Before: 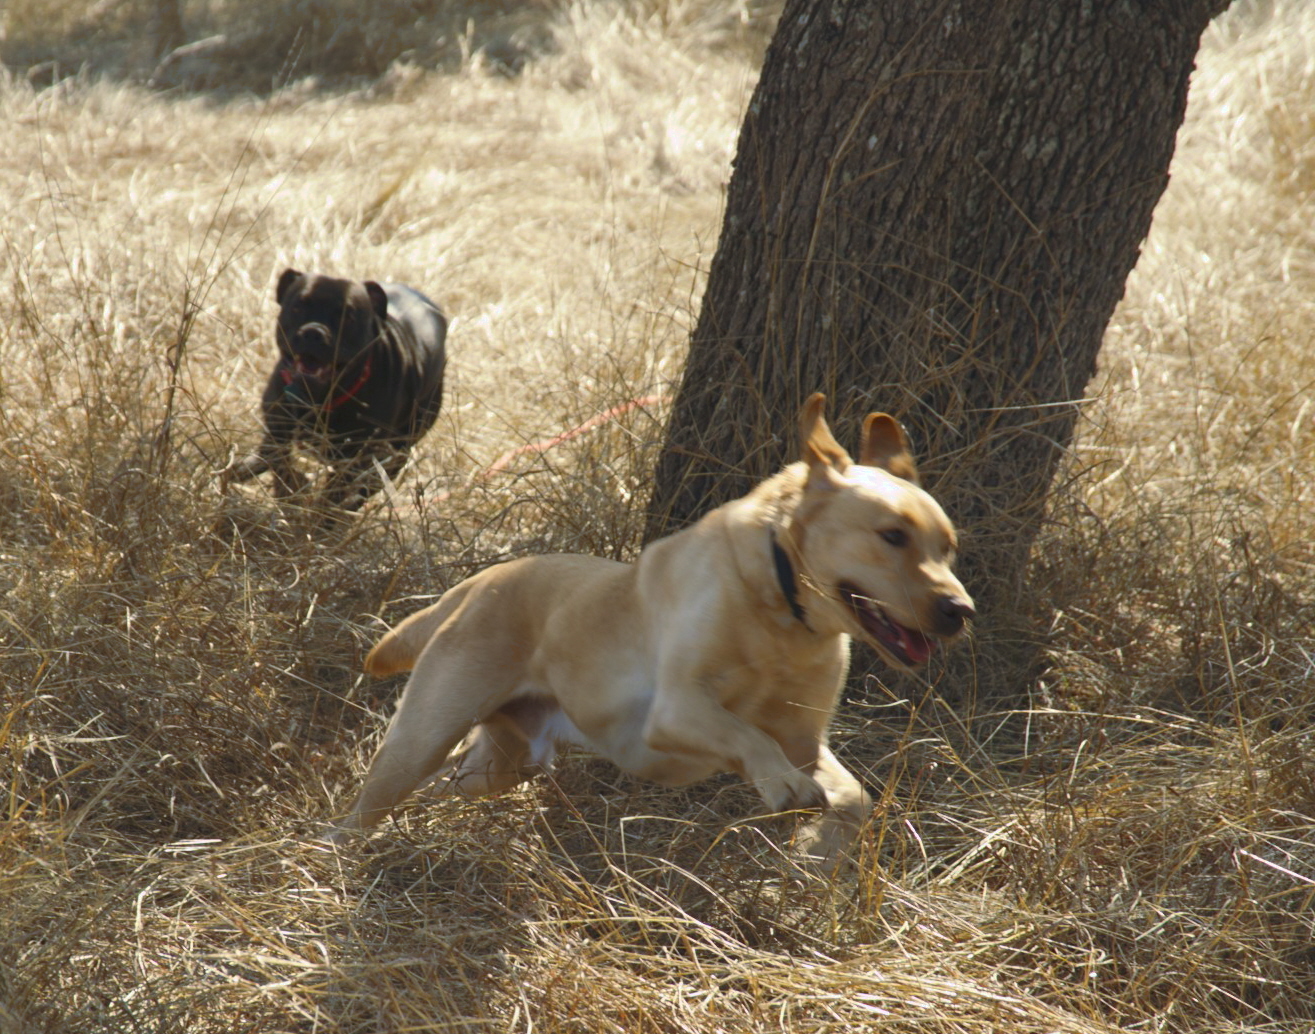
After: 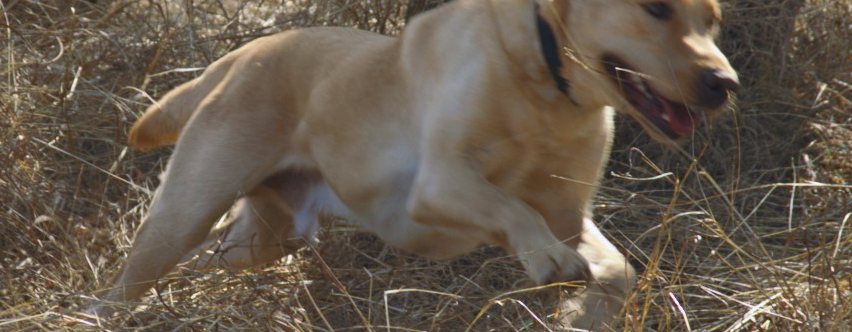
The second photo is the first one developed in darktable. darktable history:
crop: left 18.02%, top 51.022%, right 17.172%, bottom 16.863%
color calibration: gray › normalize channels true, illuminant as shot in camera, x 0.358, y 0.373, temperature 4628.91 K, gamut compression 0.012
